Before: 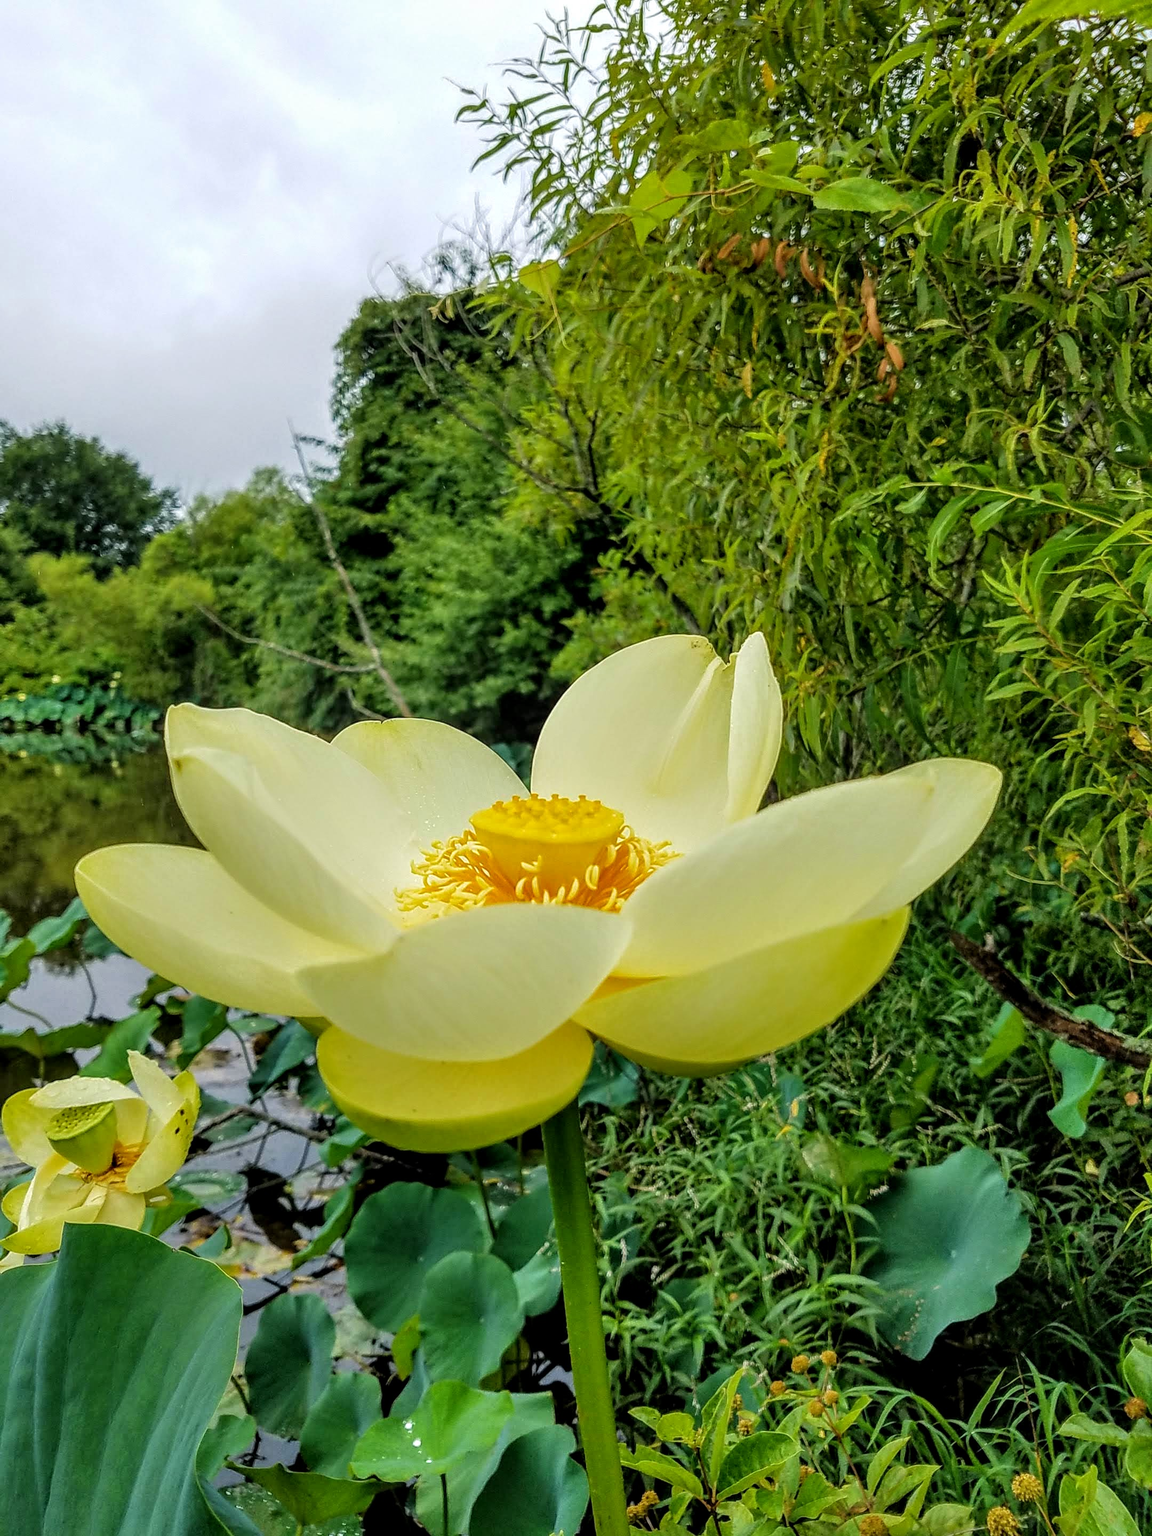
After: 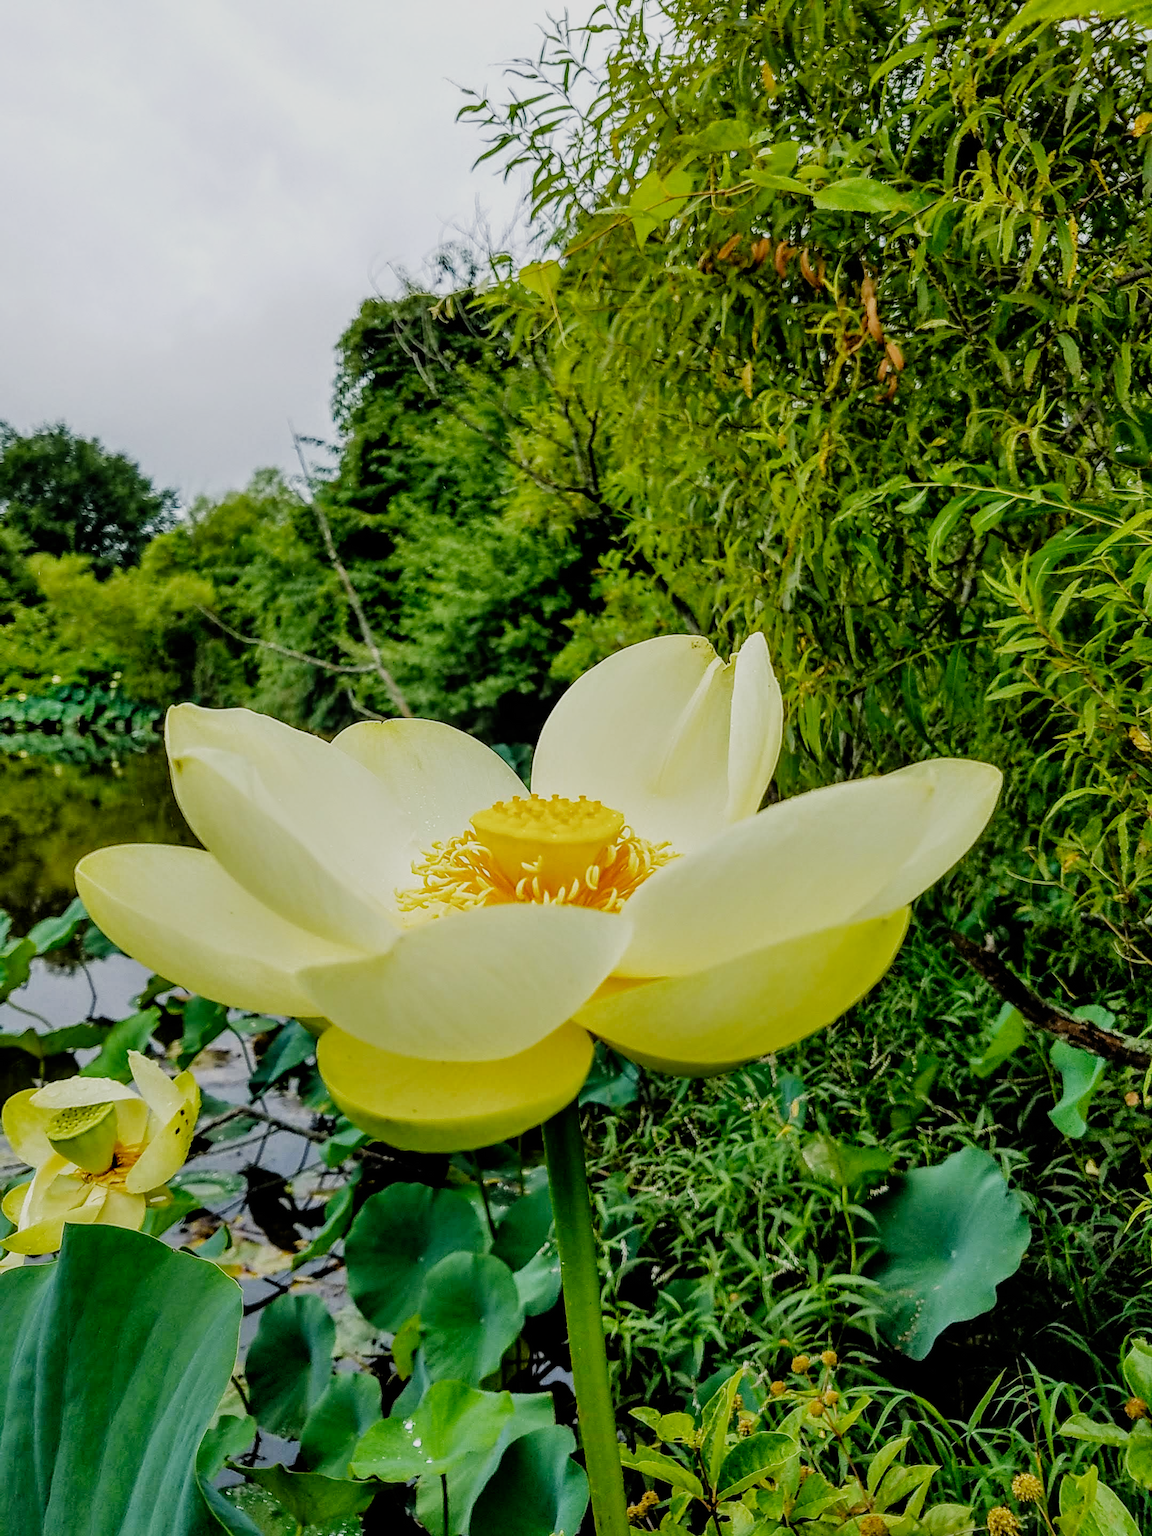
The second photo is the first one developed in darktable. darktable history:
filmic rgb: black relative exposure -7.65 EV, white relative exposure 4.56 EV, hardness 3.61, contrast 1.118, add noise in highlights 0.001, preserve chrominance no, color science v3 (2019), use custom middle-gray values true, iterations of high-quality reconstruction 0, contrast in highlights soft
